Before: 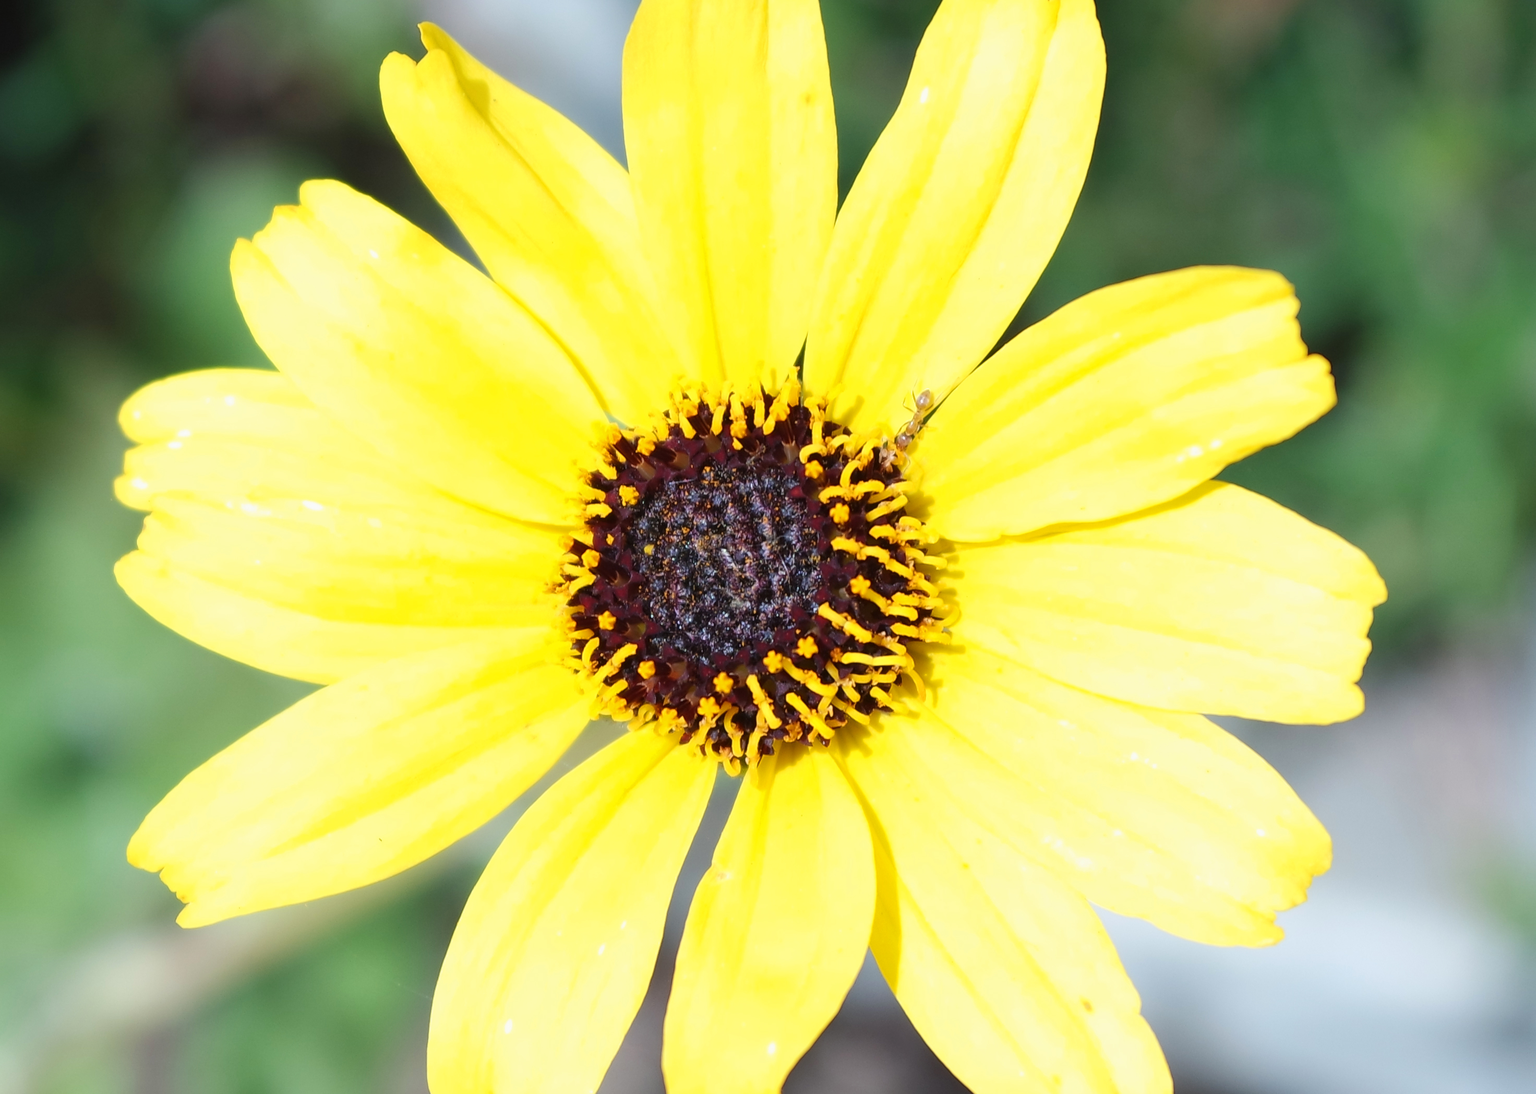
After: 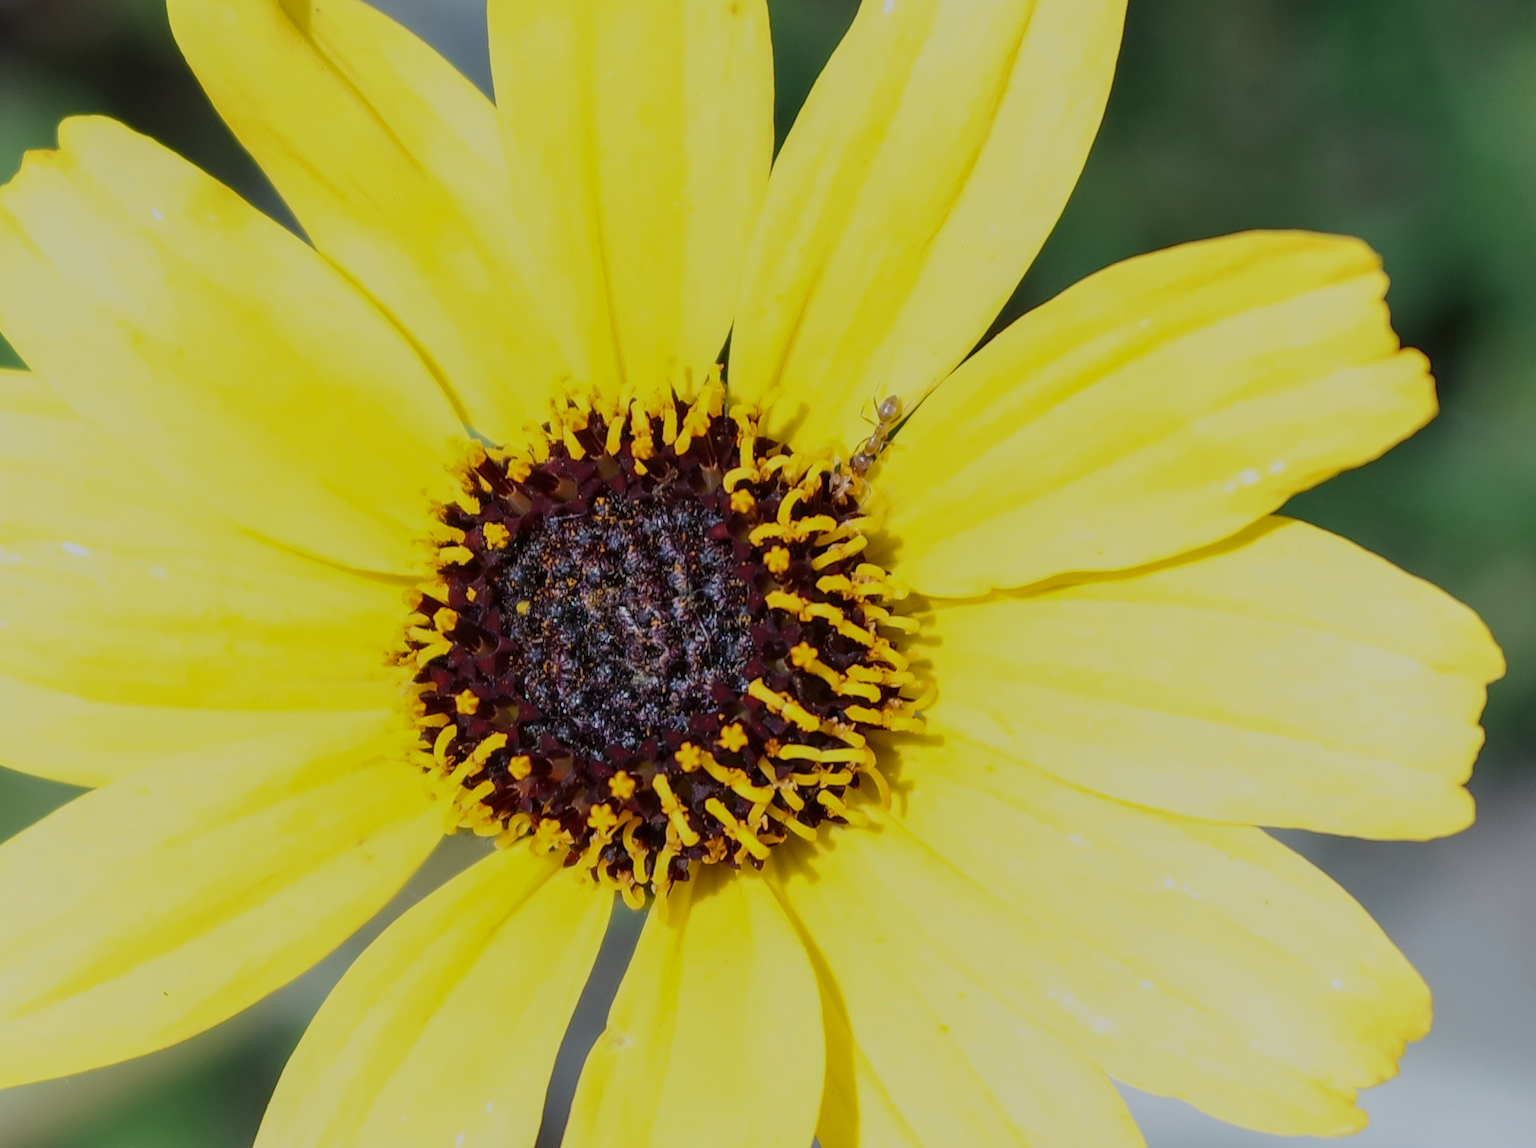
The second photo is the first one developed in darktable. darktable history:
crop: left 16.685%, top 8.534%, right 8.179%, bottom 12.521%
exposure: black level correction 0.001, exposure 0.499 EV, compensate exposure bias true, compensate highlight preservation false
local contrast: on, module defaults
